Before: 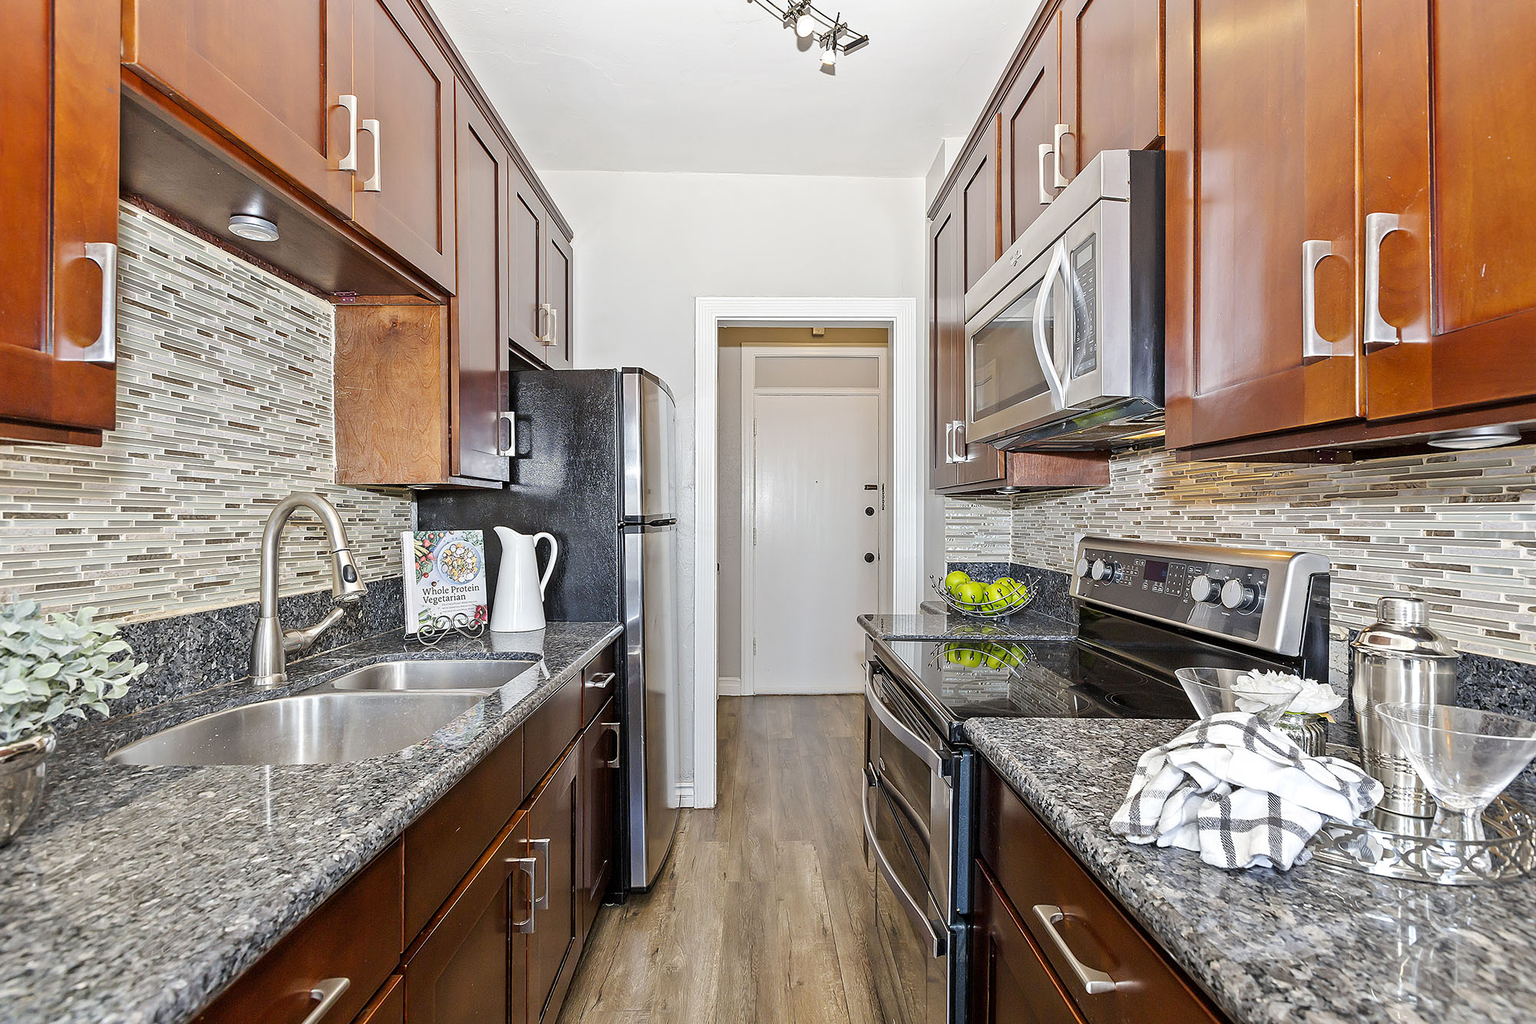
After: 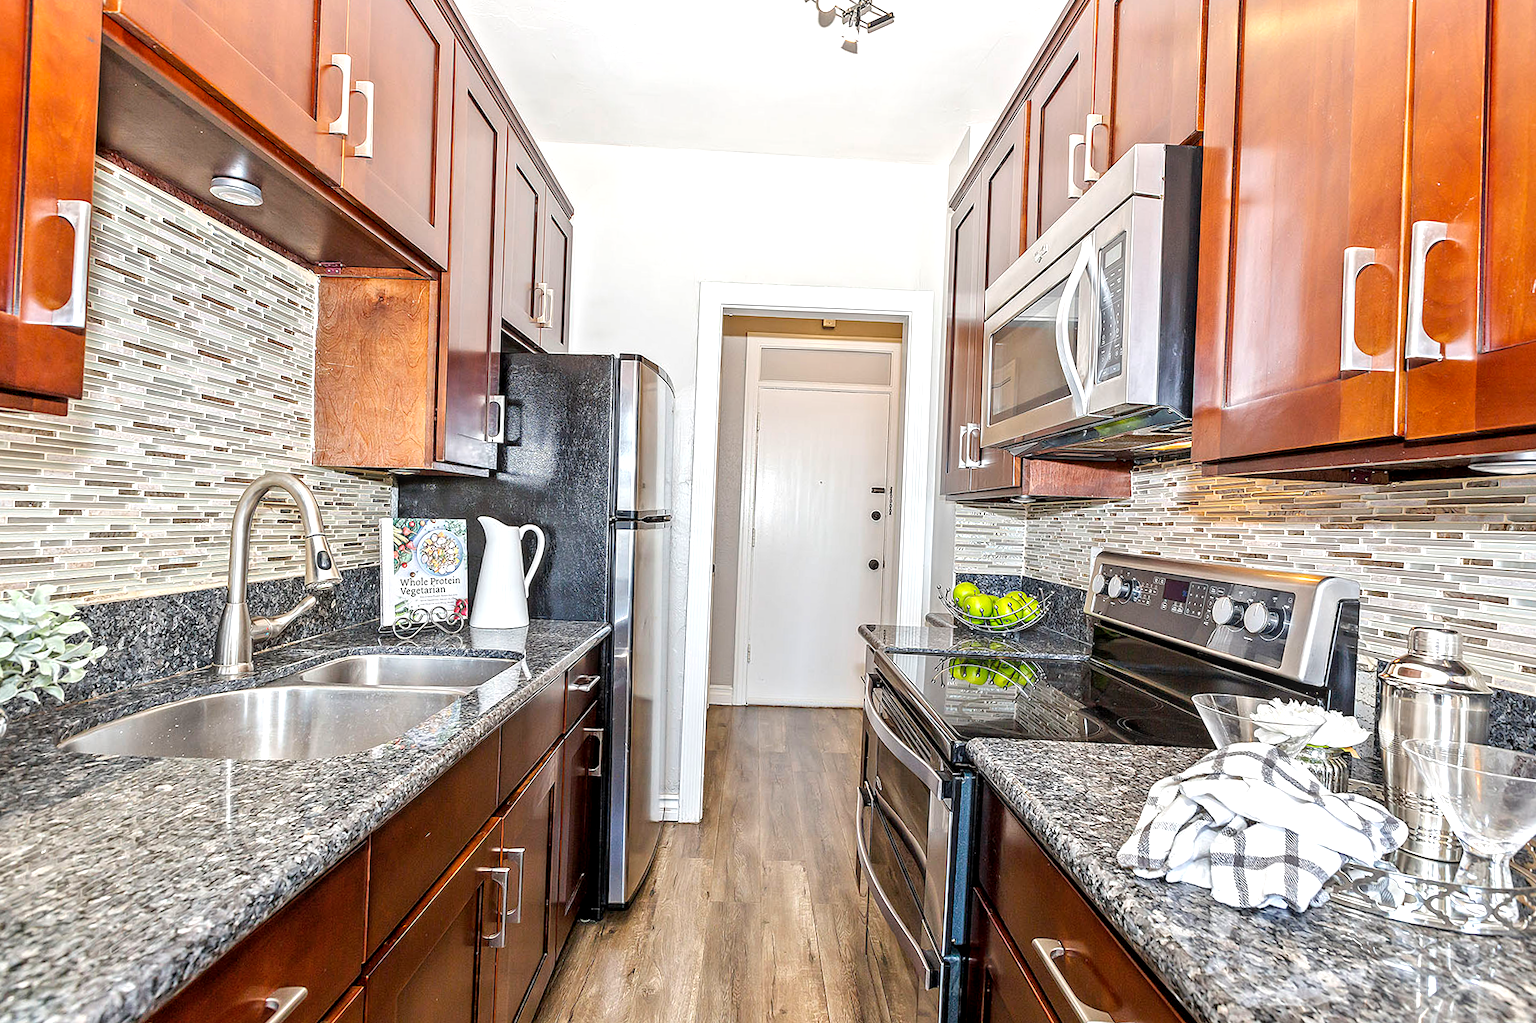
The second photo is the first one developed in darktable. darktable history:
local contrast: on, module defaults
exposure: exposure 0.436 EV, compensate highlight preservation false
crop and rotate: angle -2.21°
